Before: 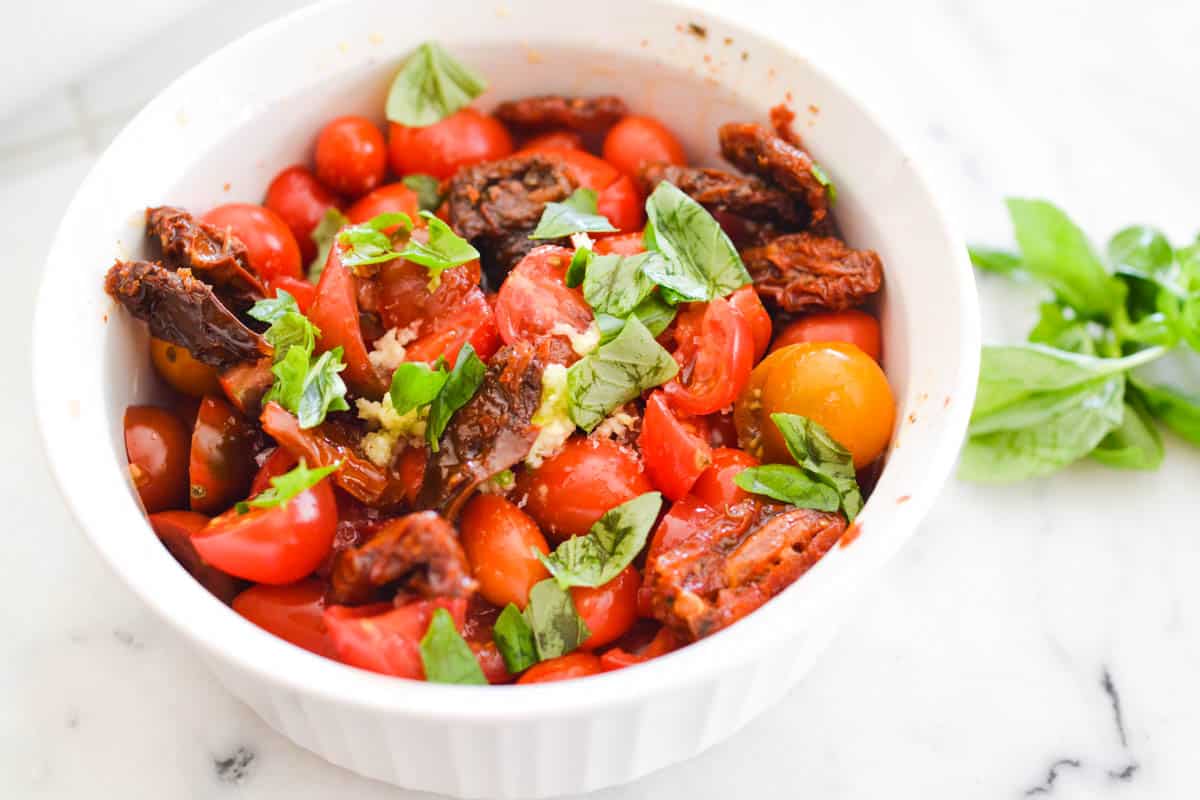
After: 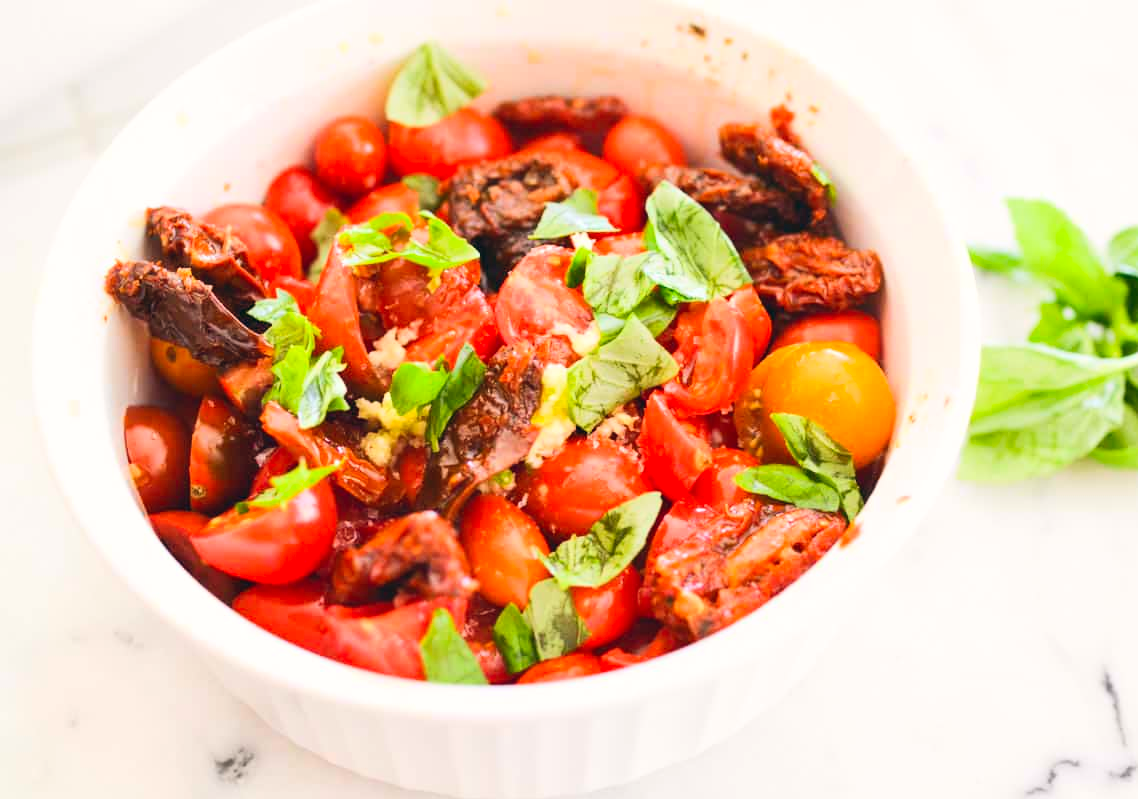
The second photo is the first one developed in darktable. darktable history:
color balance: lift [1, 0.998, 1.001, 1.002], gamma [1, 1.02, 1, 0.98], gain [1, 1.02, 1.003, 0.98]
contrast brightness saturation: contrast 0.2, brightness 0.16, saturation 0.22
crop and rotate: right 5.167%
